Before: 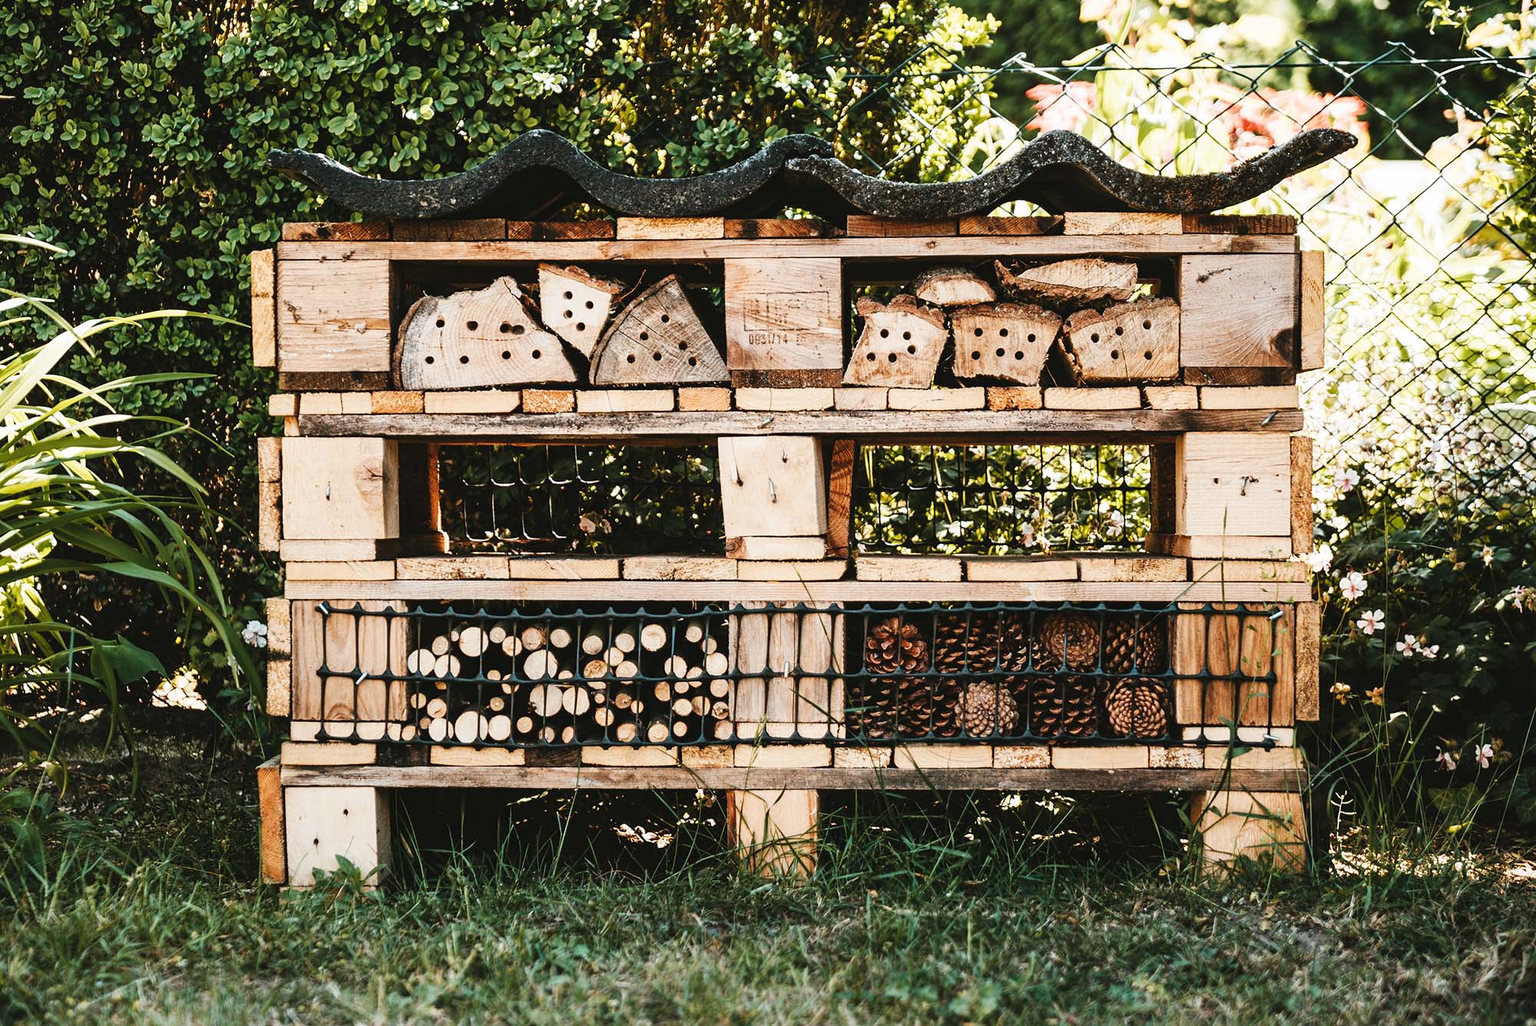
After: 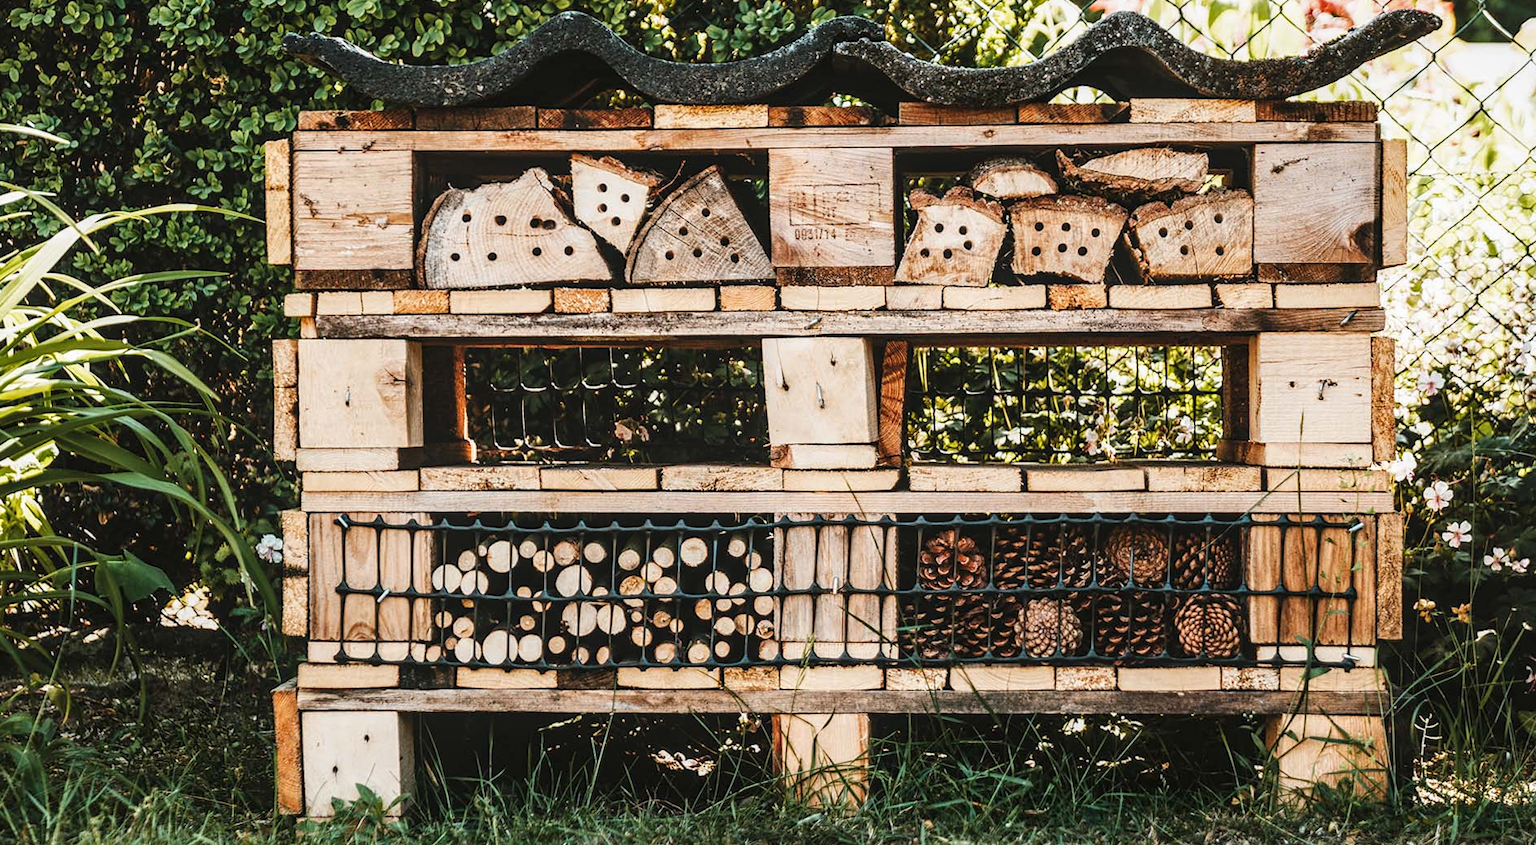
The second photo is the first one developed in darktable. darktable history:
crop and rotate: angle 0.081°, top 11.582%, right 5.781%, bottom 10.736%
local contrast: on, module defaults
